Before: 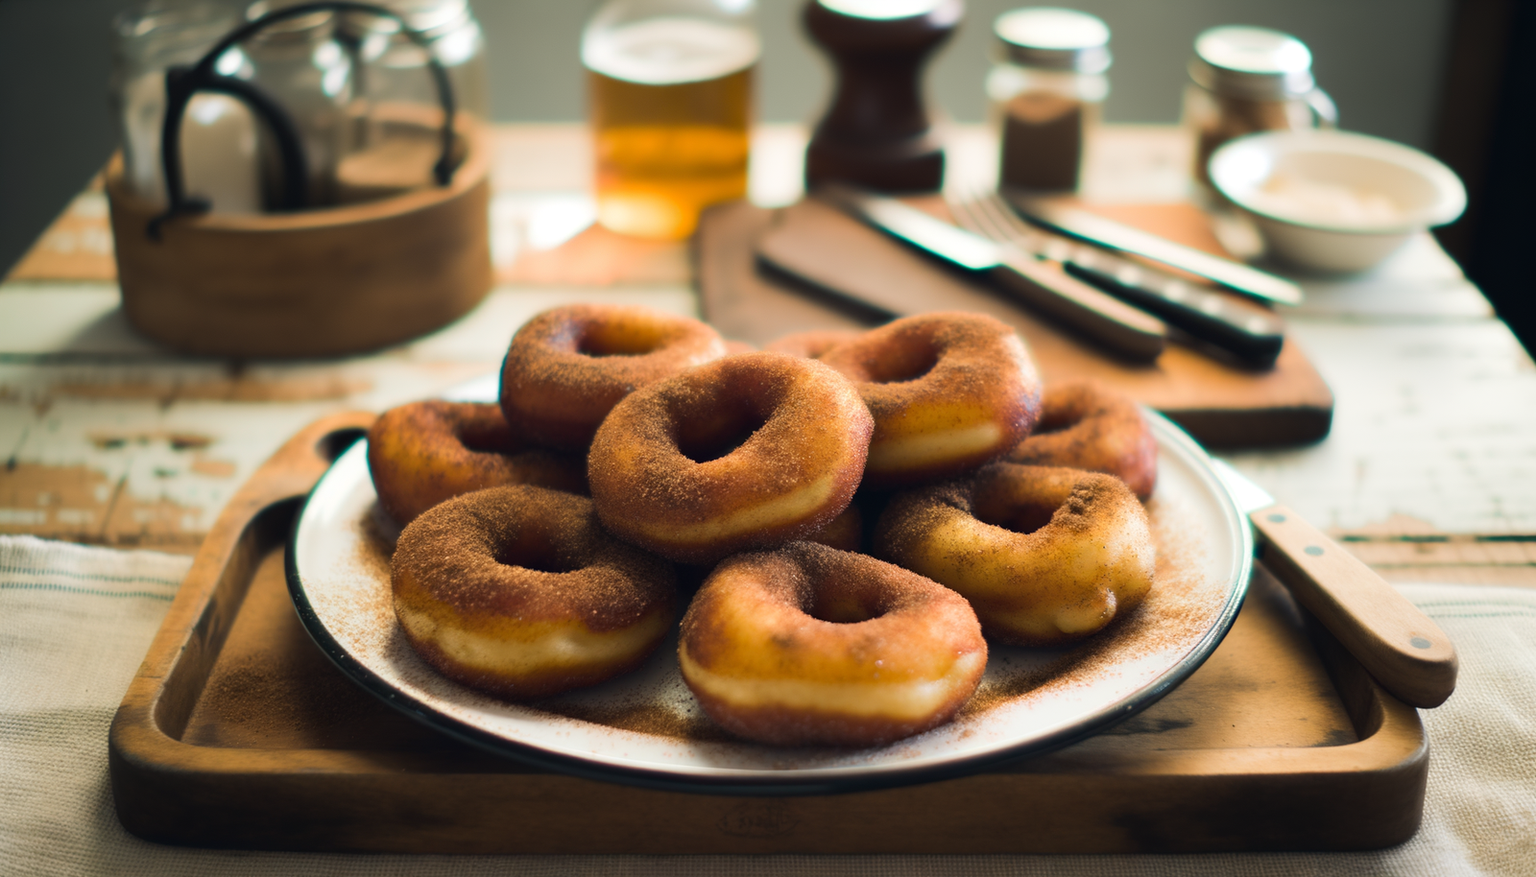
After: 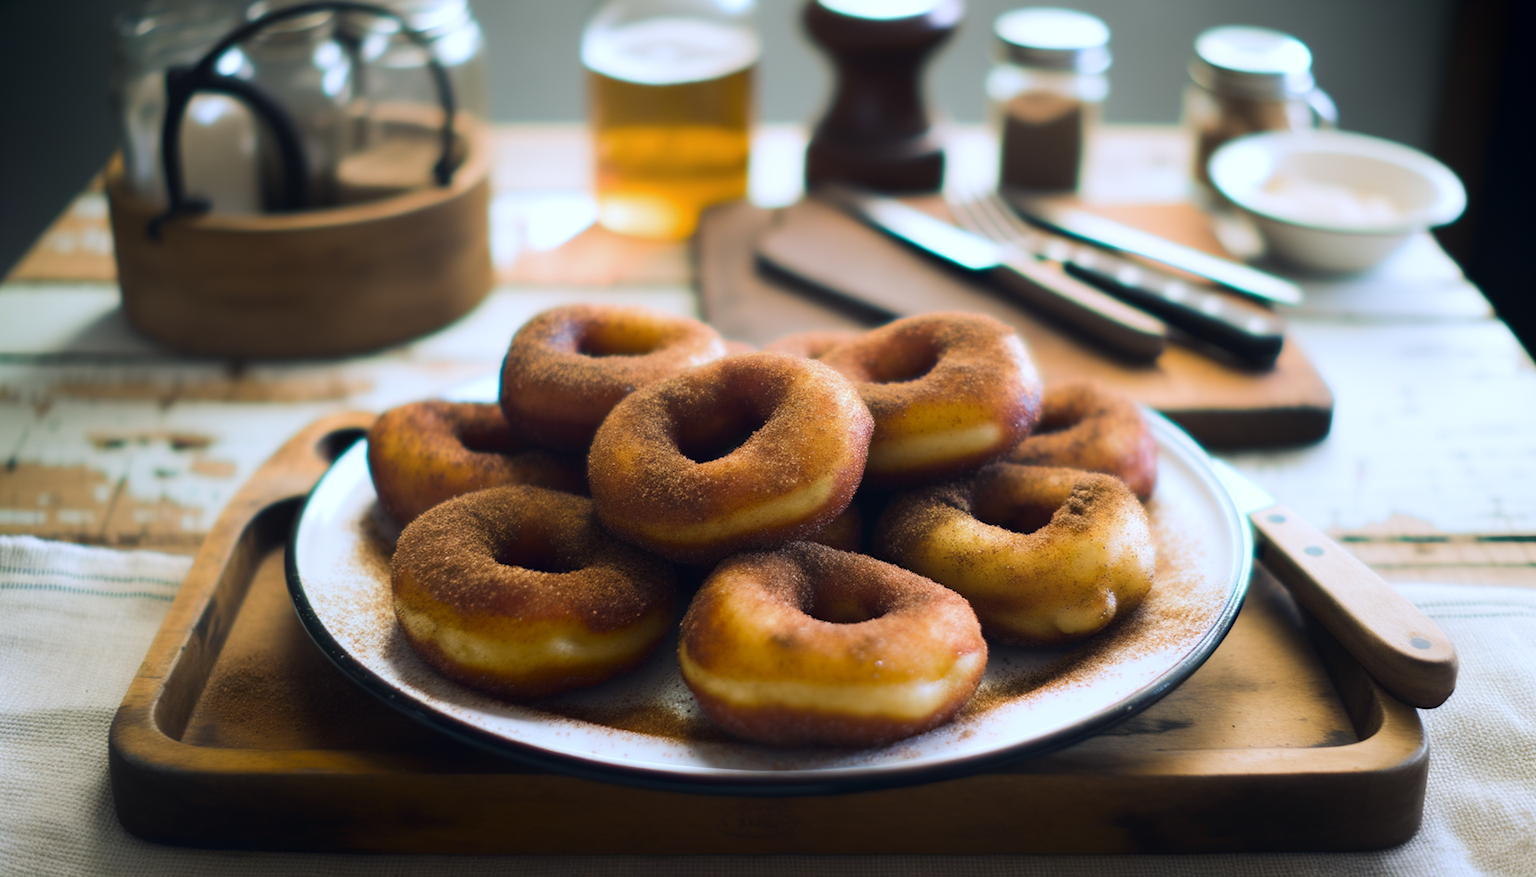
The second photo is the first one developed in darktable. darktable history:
shadows and highlights: shadows -70, highlights 35, soften with gaussian
white balance: red 0.948, green 1.02, blue 1.176
